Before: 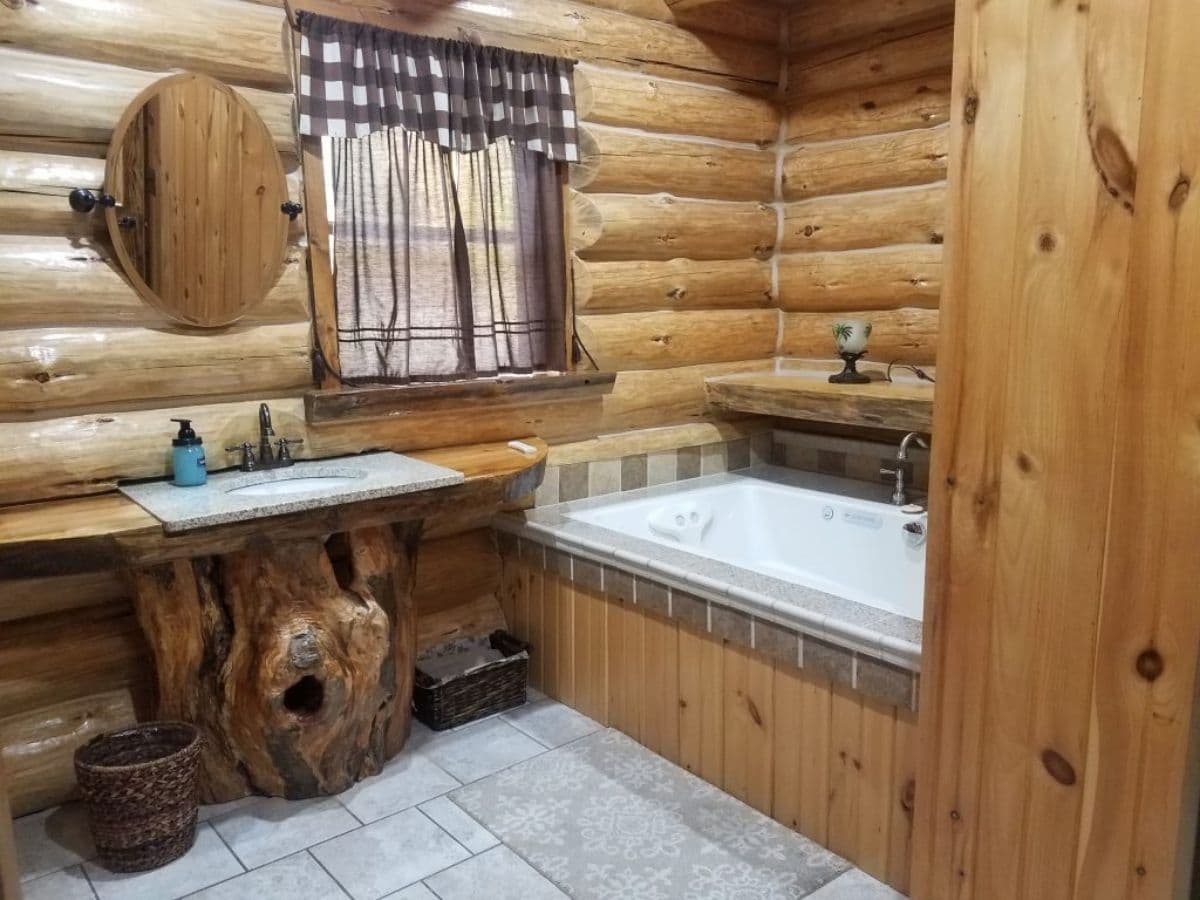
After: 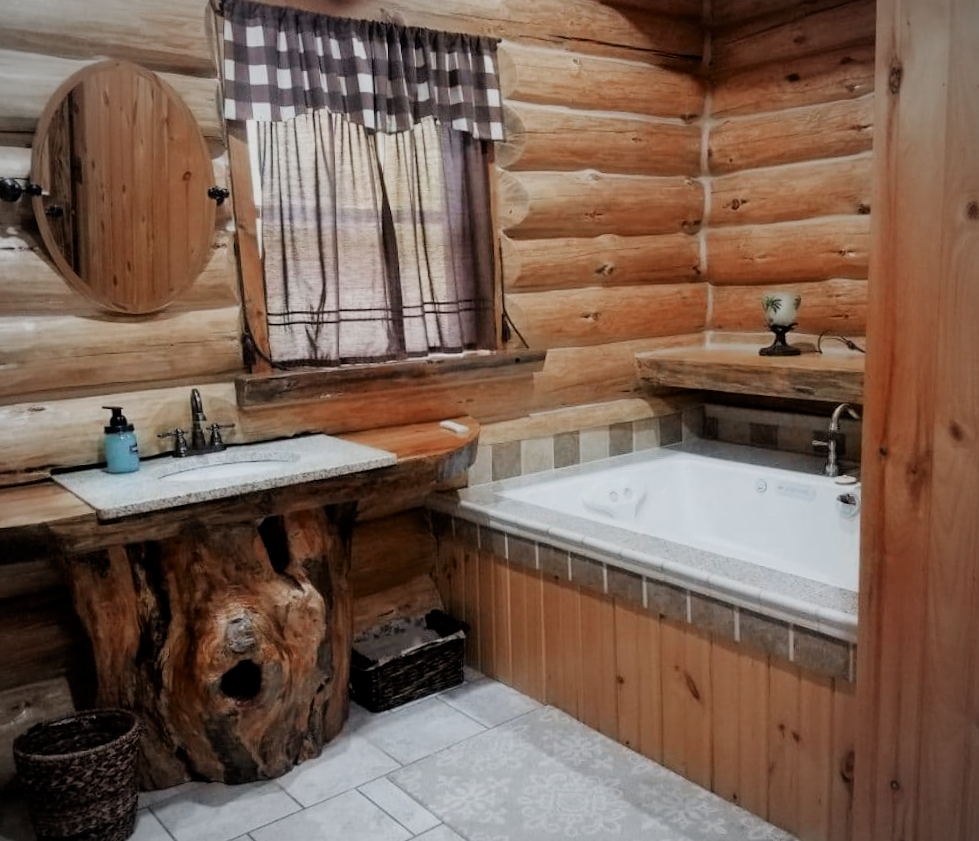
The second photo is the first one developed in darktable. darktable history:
filmic rgb: black relative exposure -5.12 EV, white relative exposure 3.99 EV, hardness 2.88, contrast 1.094, highlights saturation mix -18.59%
color zones: curves: ch0 [(0, 0.299) (0.25, 0.383) (0.456, 0.352) (0.736, 0.571)]; ch1 [(0, 0.63) (0.151, 0.568) (0.254, 0.416) (0.47, 0.558) (0.732, 0.37) (0.909, 0.492)]; ch2 [(0.004, 0.604) (0.158, 0.443) (0.257, 0.403) (0.761, 0.468)]
vignetting: brightness -0.471
crop and rotate: angle 1.27°, left 4.449%, top 1.087%, right 11.57%, bottom 2.631%
